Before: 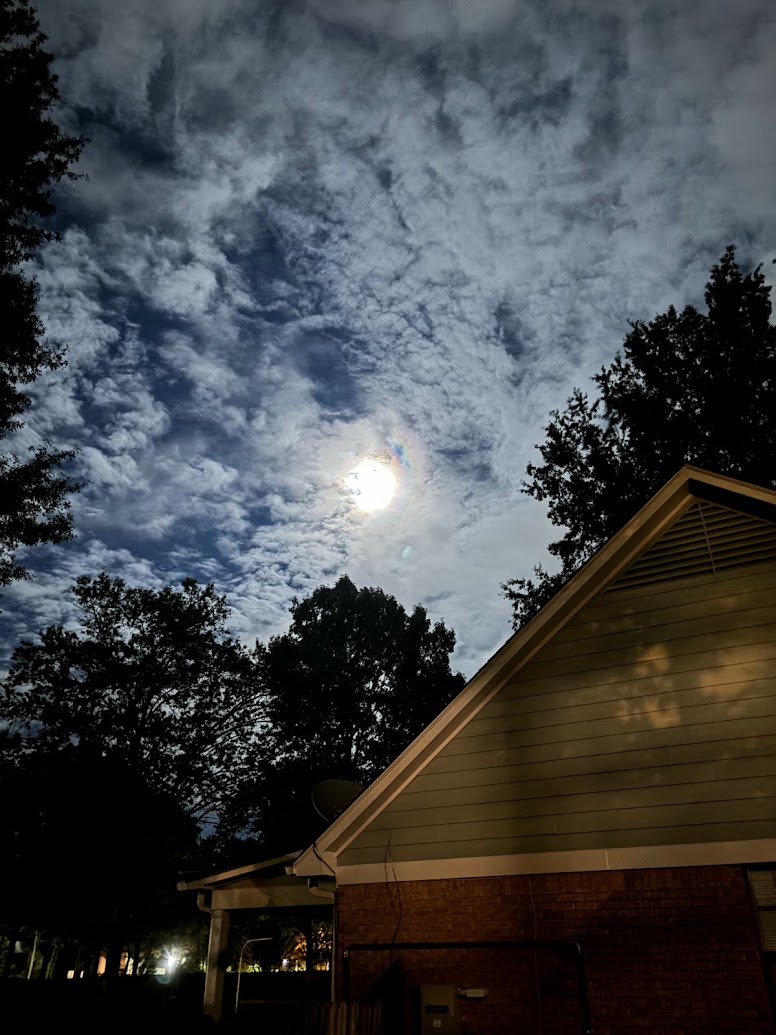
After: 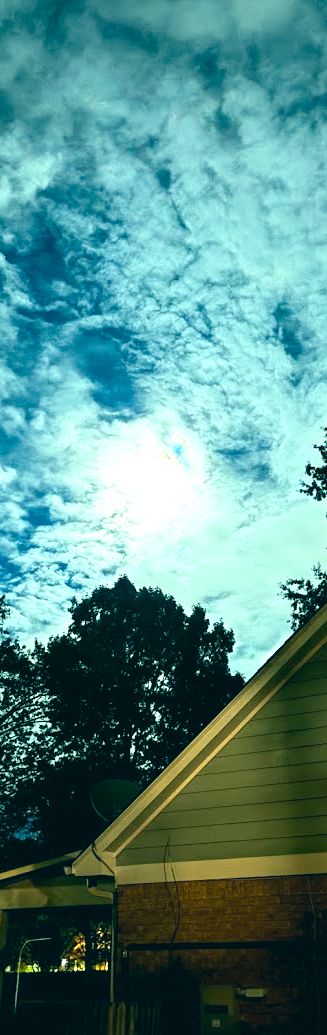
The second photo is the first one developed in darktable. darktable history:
crop: left 28.583%, right 29.165%
exposure: black level correction 0, exposure 1.187 EV, compensate exposure bias true, compensate highlight preservation false
color correction: highlights a* -19.99, highlights b* 9.8, shadows a* -21.16, shadows b* -10.48
